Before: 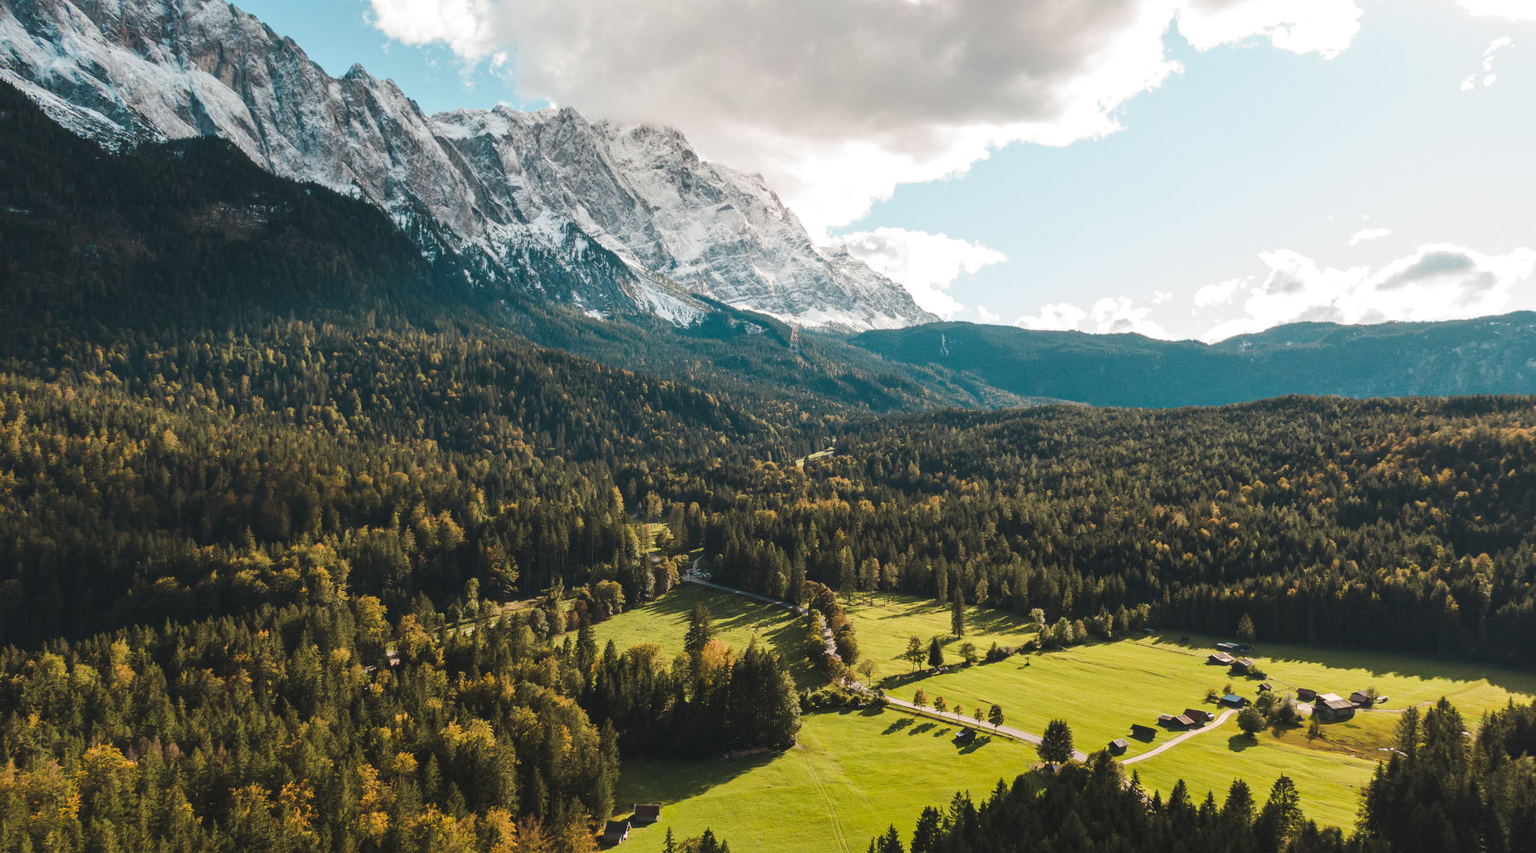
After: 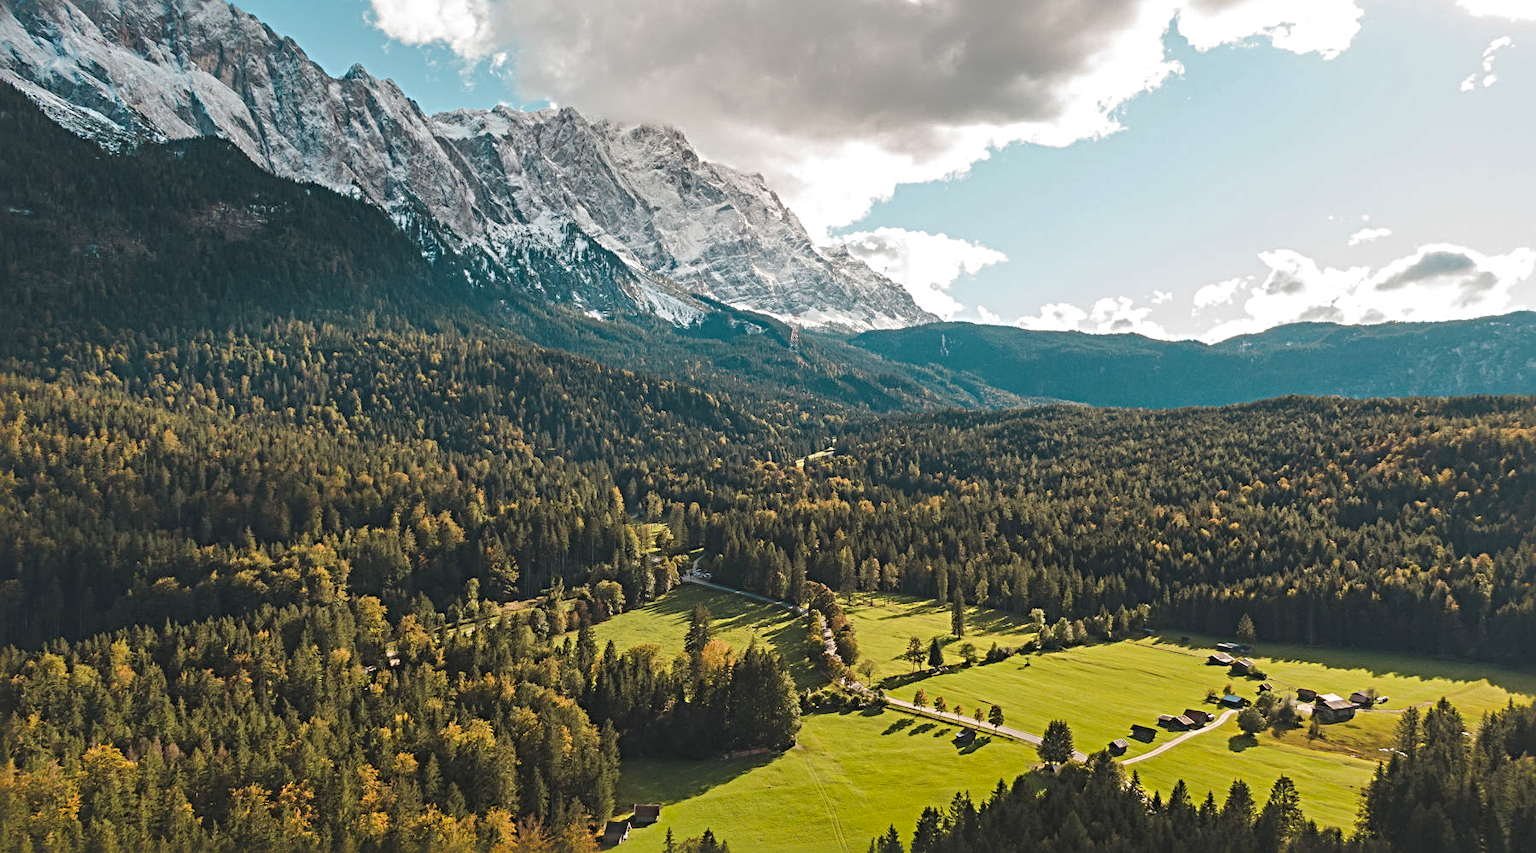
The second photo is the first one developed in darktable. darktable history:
shadows and highlights: on, module defaults
sharpen: radius 4.882
